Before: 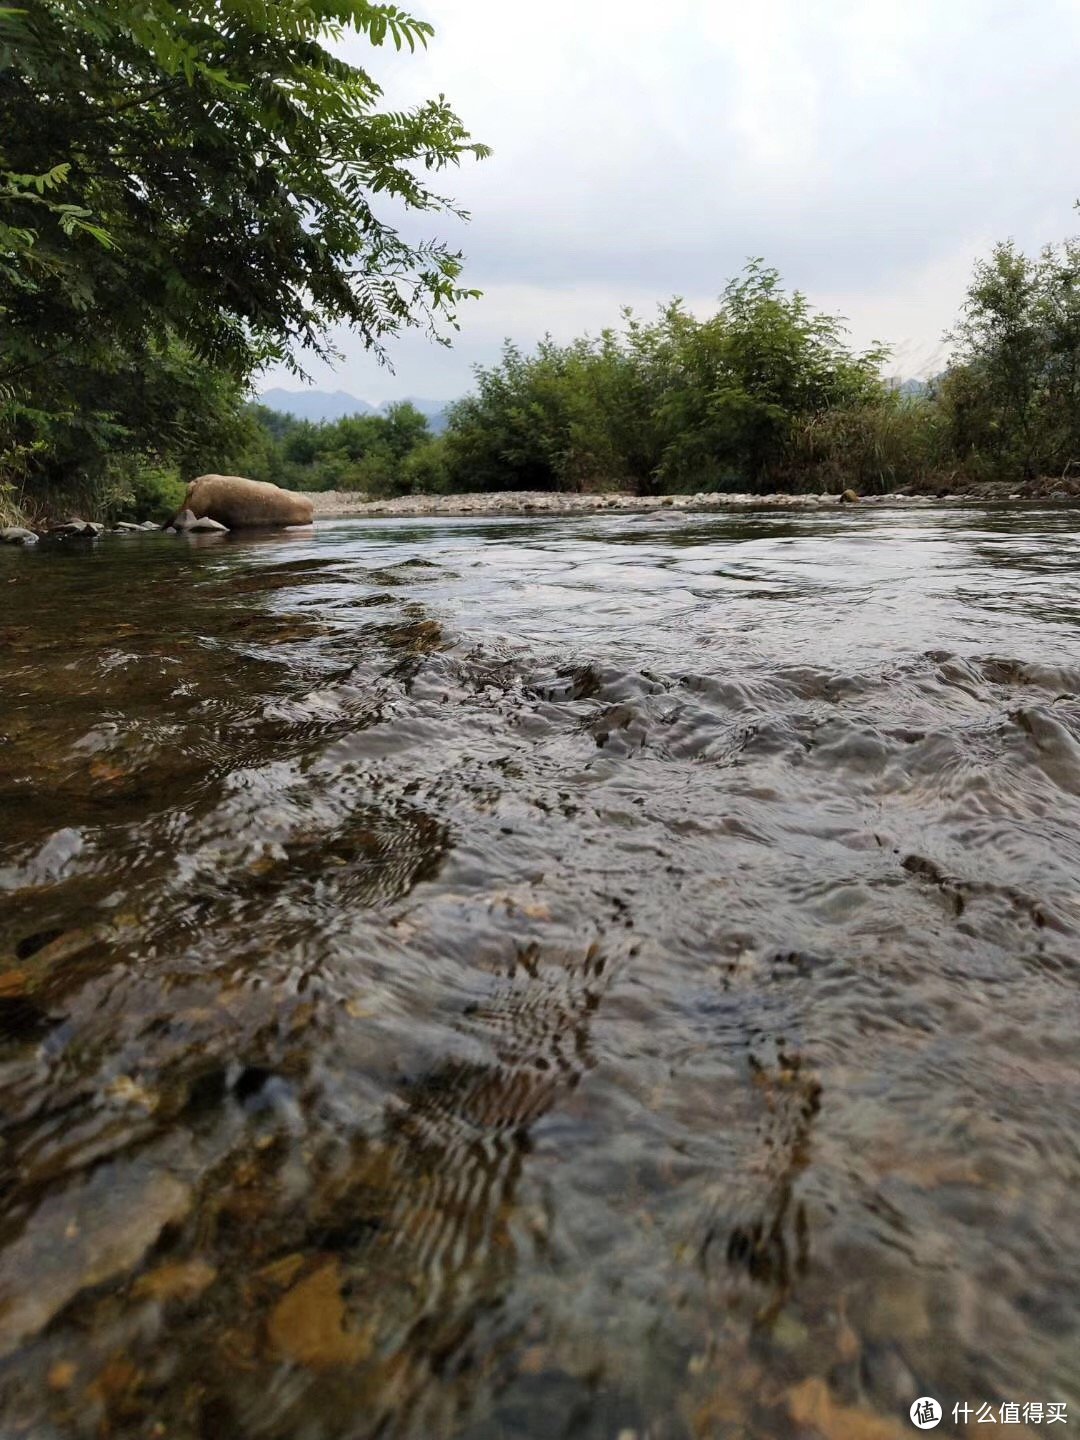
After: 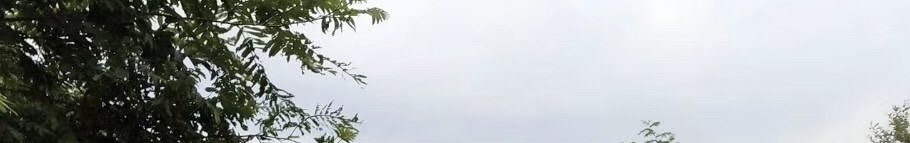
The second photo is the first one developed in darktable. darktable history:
contrast brightness saturation: contrast 0.1, saturation -0.3
crop and rotate: left 9.644%, top 9.491%, right 6.021%, bottom 80.509%
